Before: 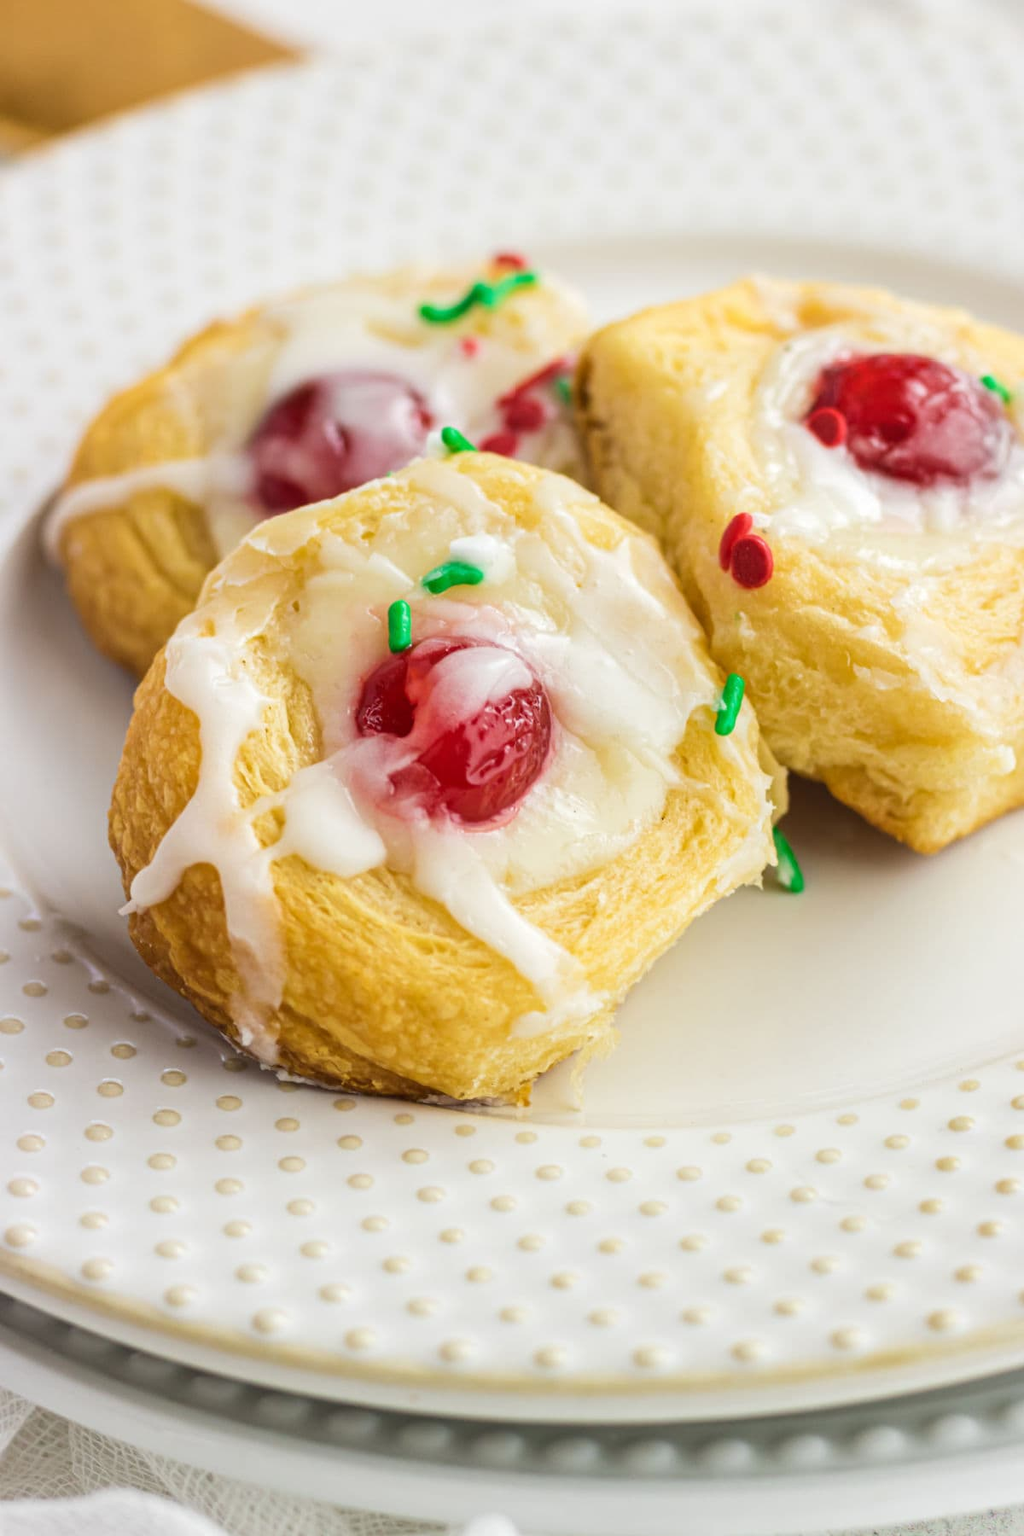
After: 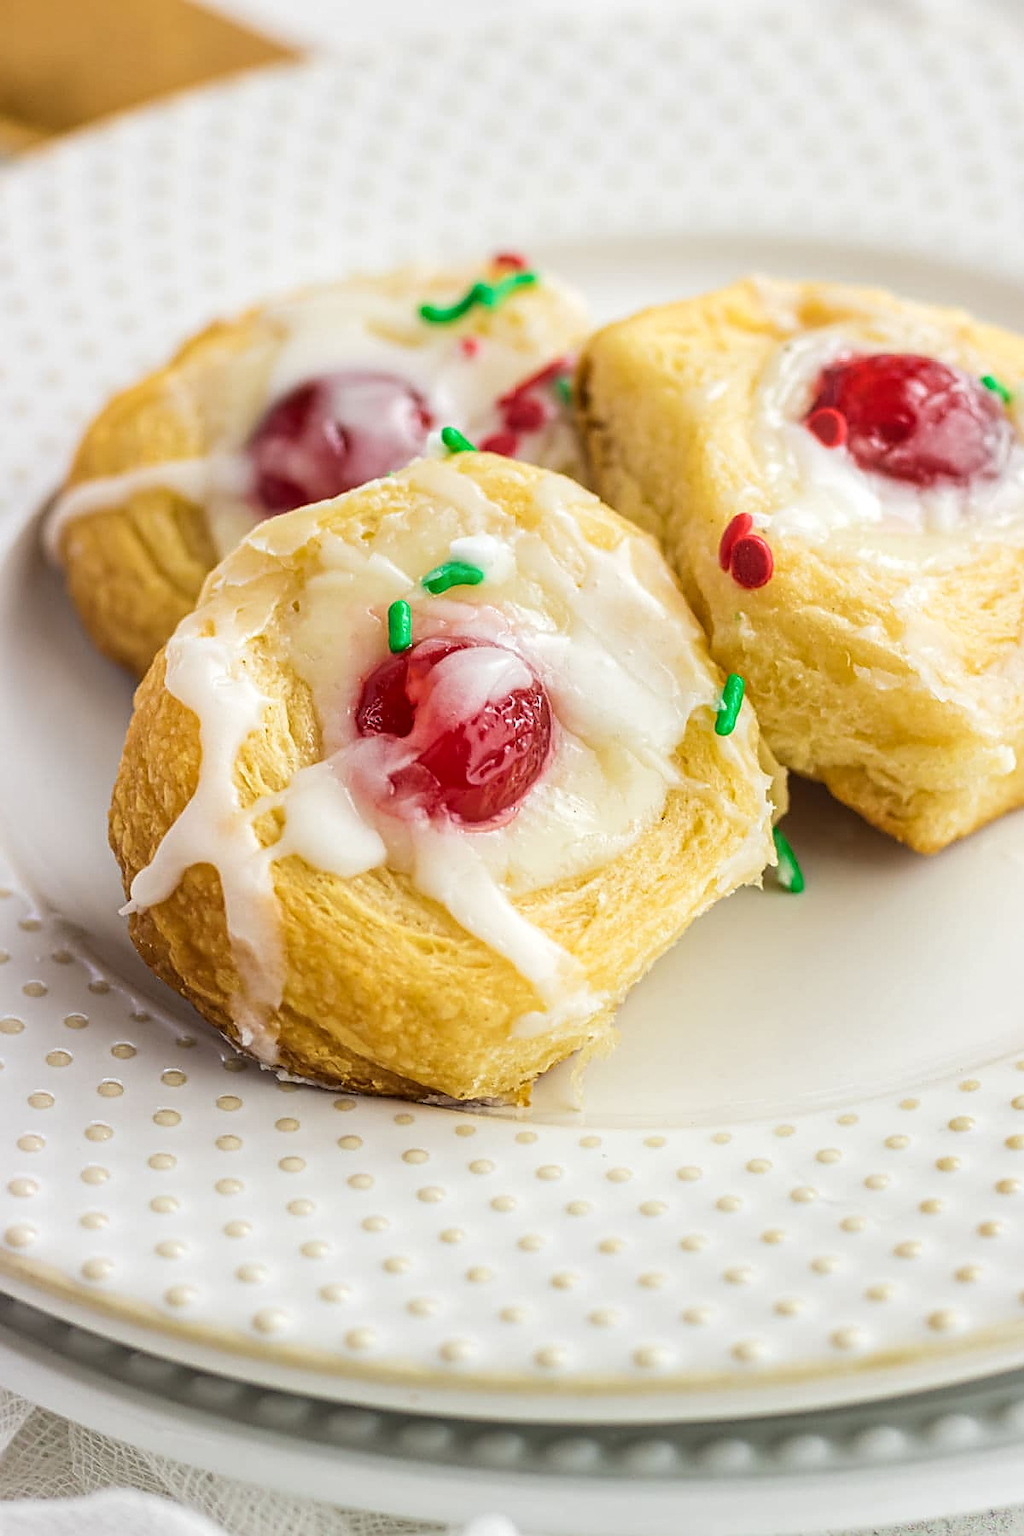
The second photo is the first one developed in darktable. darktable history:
sharpen: radius 1.4, amount 1.25, threshold 0.7
bloom: size 9%, threshold 100%, strength 7%
local contrast: highlights 100%, shadows 100%, detail 120%, midtone range 0.2
tone equalizer: on, module defaults
